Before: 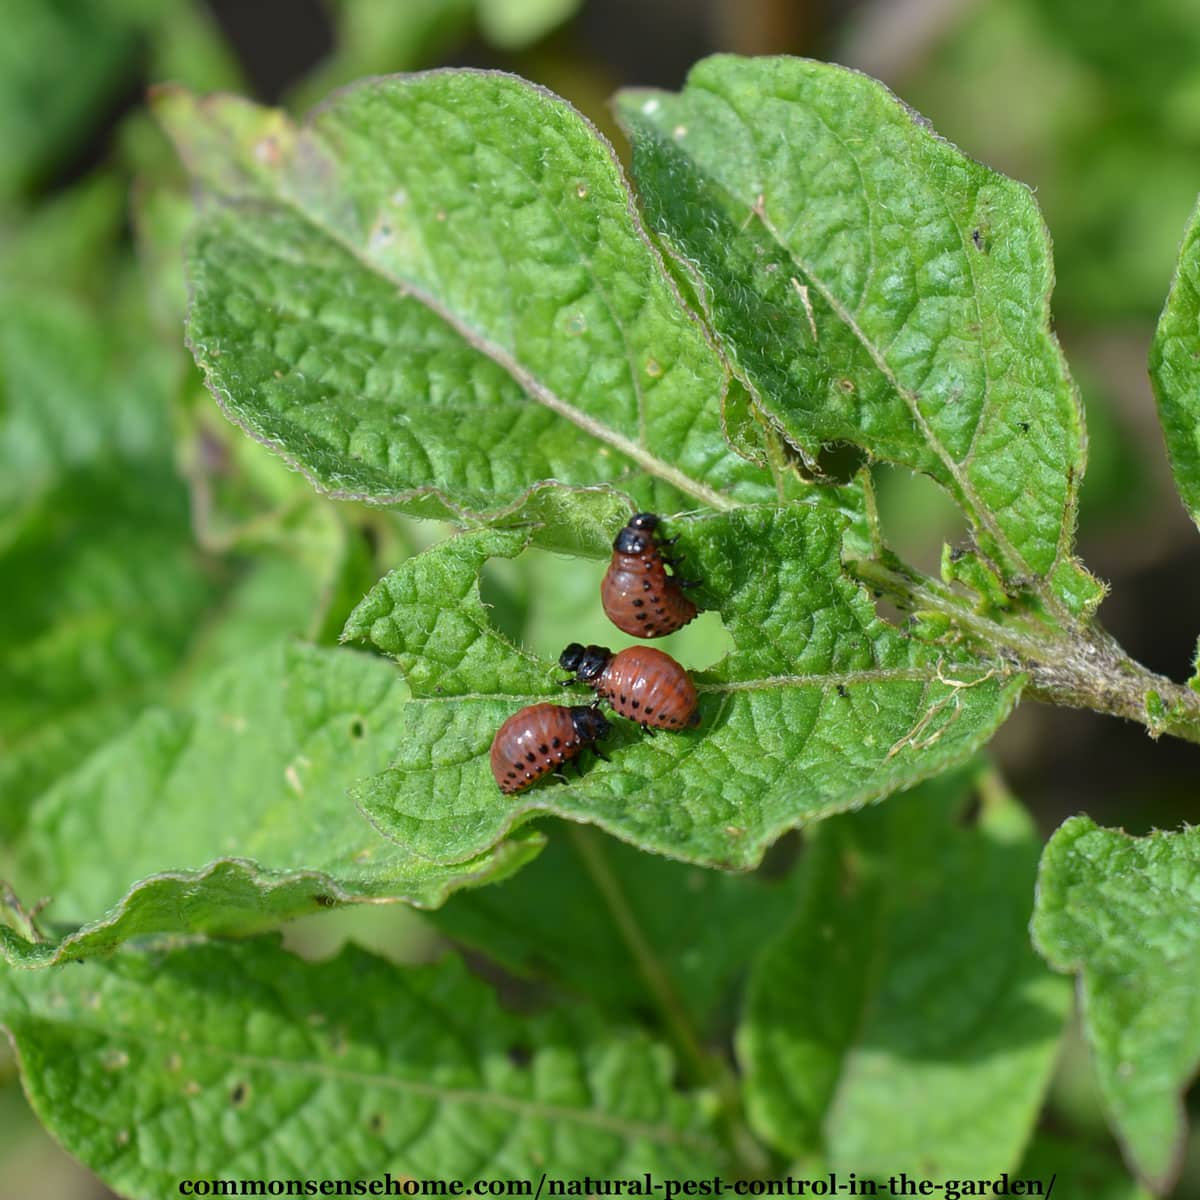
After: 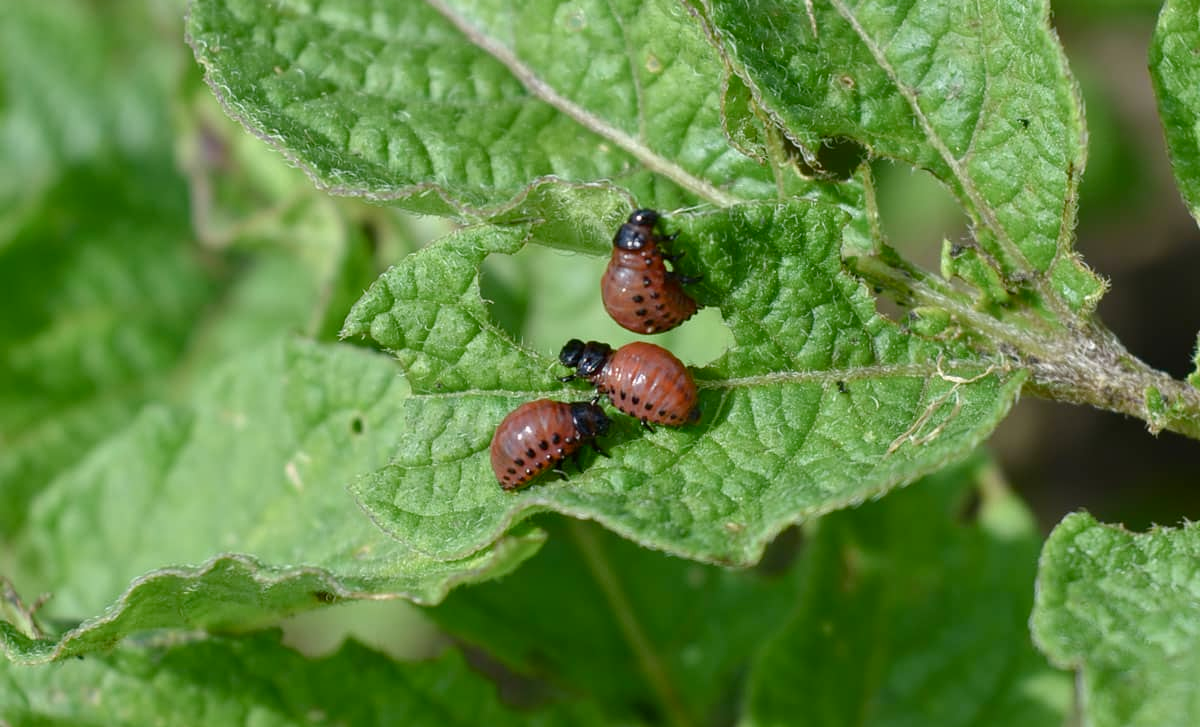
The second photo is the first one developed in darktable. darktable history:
color balance rgb: linear chroma grading › global chroma 1.366%, linear chroma grading › mid-tones -0.801%, perceptual saturation grading › global saturation 0.875%, perceptual saturation grading › highlights -30.551%, perceptual saturation grading › shadows 19.596%
crop and rotate: top 25.341%, bottom 14.057%
